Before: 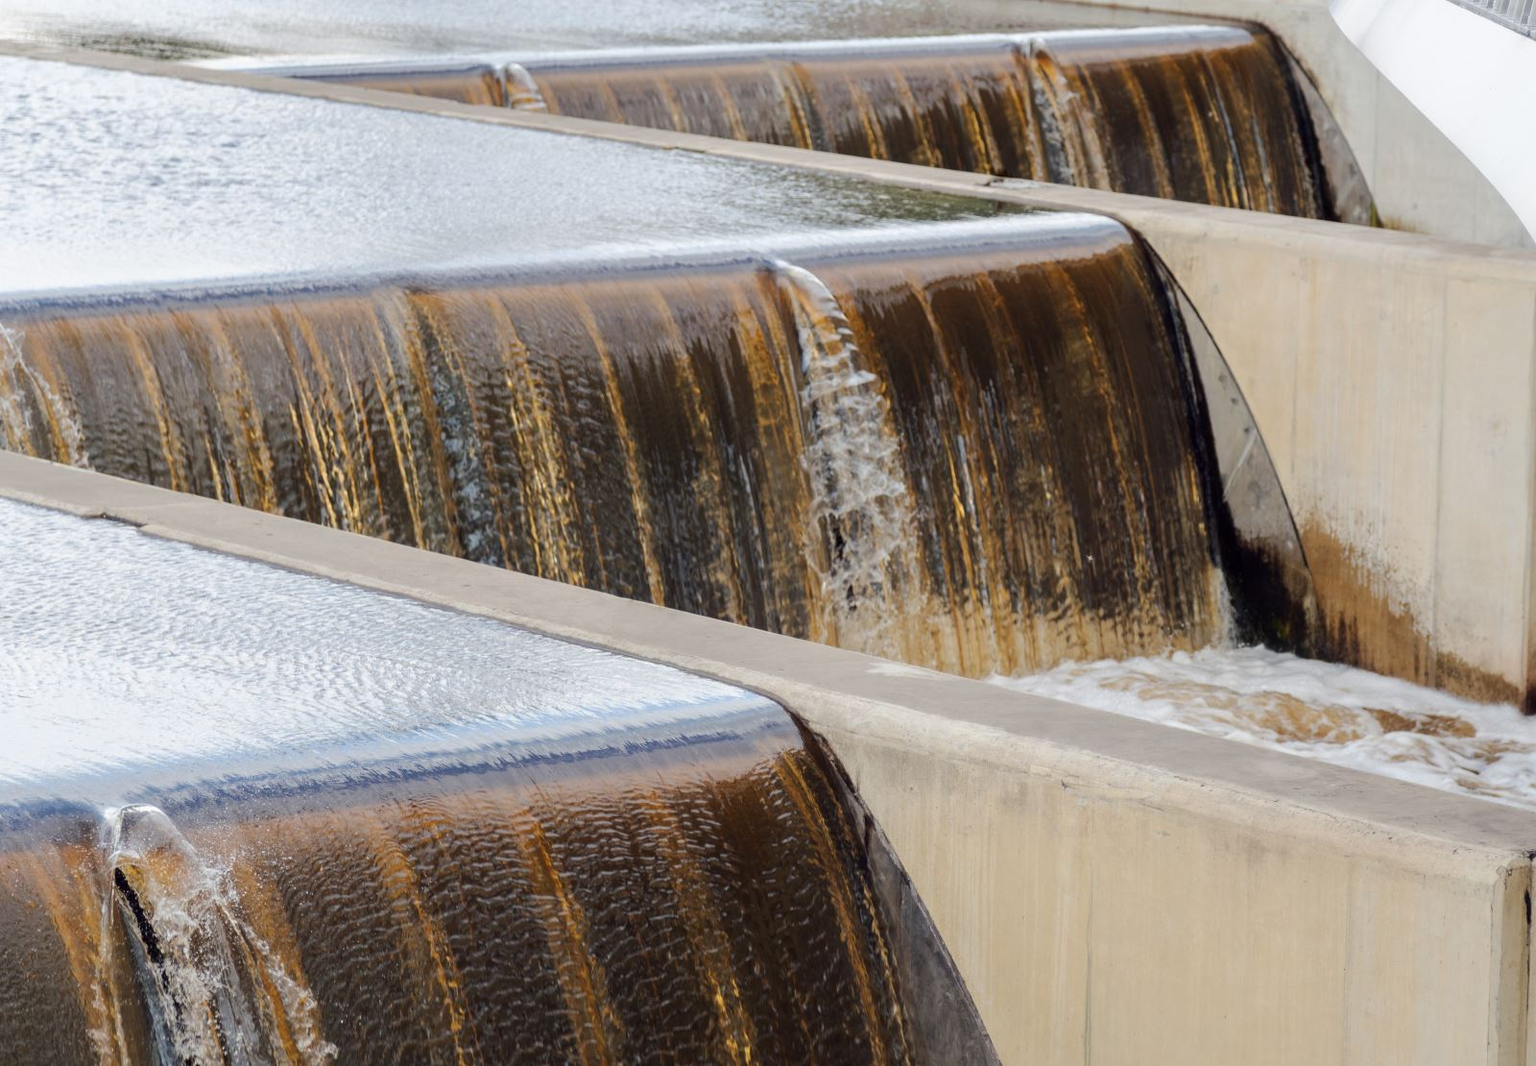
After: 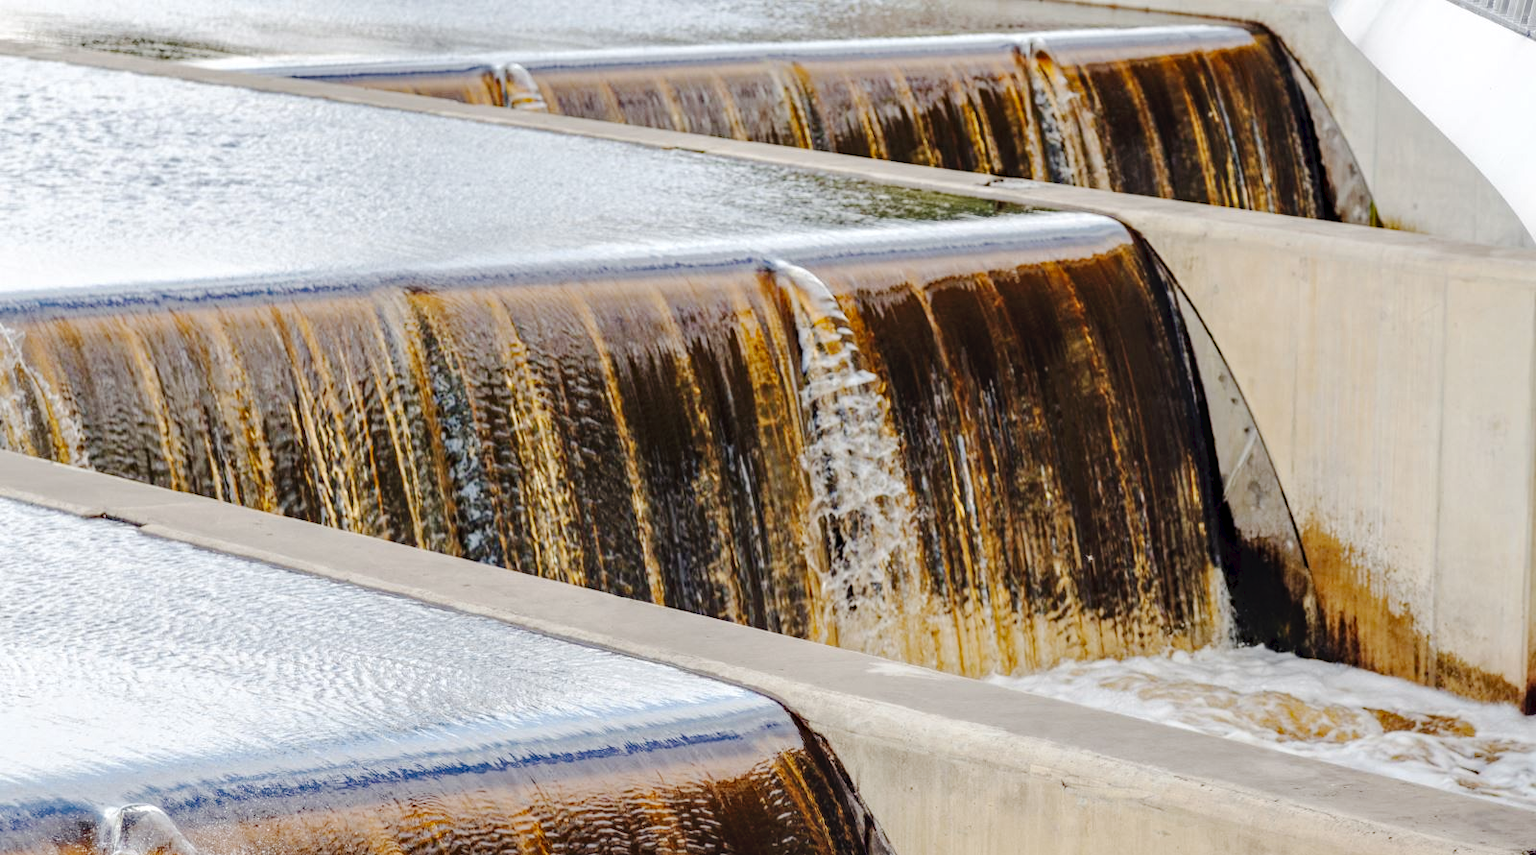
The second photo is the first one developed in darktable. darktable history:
haze removal: strength 0.29, distance 0.25, compatibility mode true, adaptive false
tone curve: curves: ch0 [(0, 0) (0.003, 0.034) (0.011, 0.038) (0.025, 0.046) (0.044, 0.054) (0.069, 0.06) (0.1, 0.079) (0.136, 0.114) (0.177, 0.151) (0.224, 0.213) (0.277, 0.293) (0.335, 0.385) (0.399, 0.482) (0.468, 0.578) (0.543, 0.655) (0.623, 0.724) (0.709, 0.786) (0.801, 0.854) (0.898, 0.922) (1, 1)], preserve colors none
crop: bottom 19.644%
local contrast: on, module defaults
